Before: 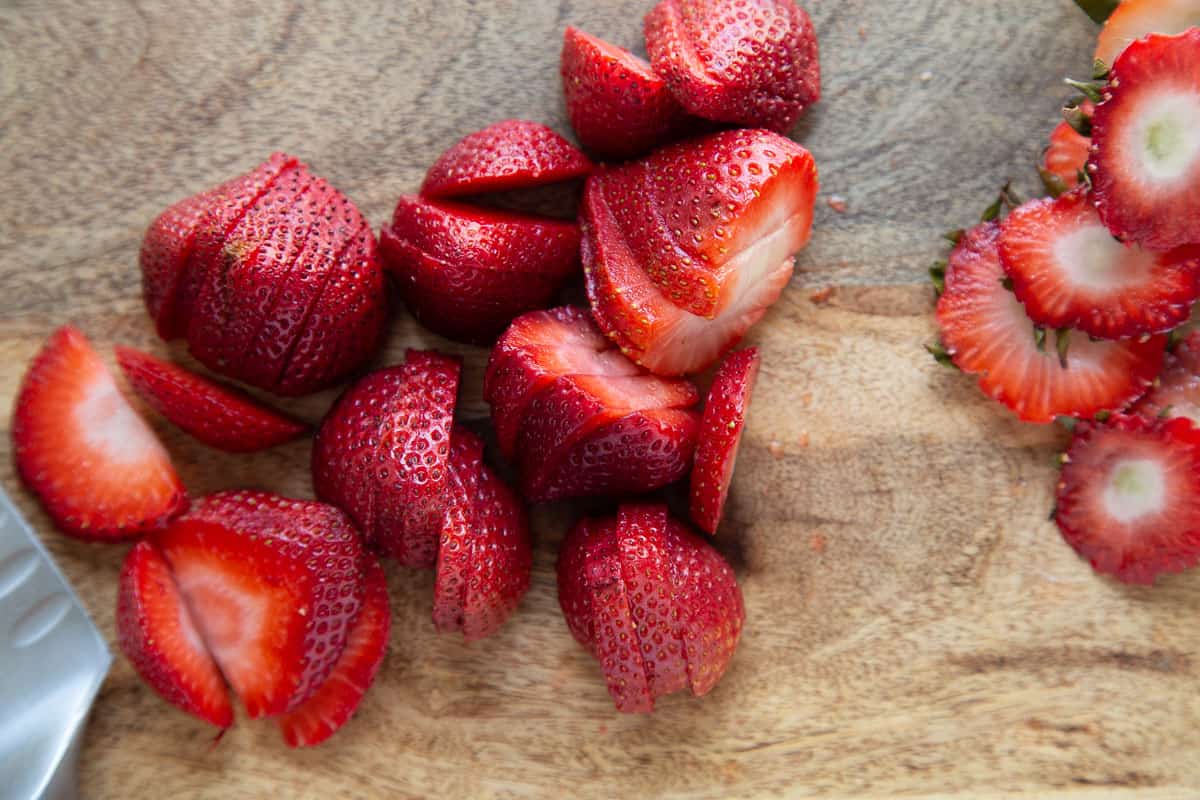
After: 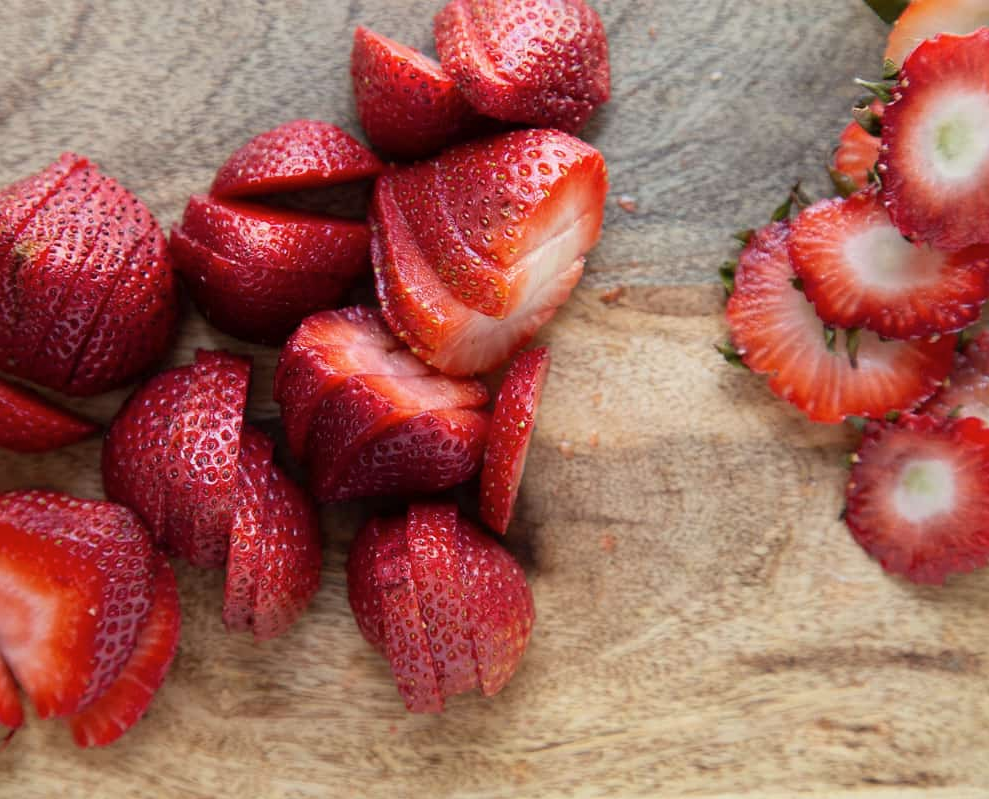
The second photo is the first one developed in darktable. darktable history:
crop: left 17.582%, bottom 0.031%
contrast brightness saturation: saturation -0.05
